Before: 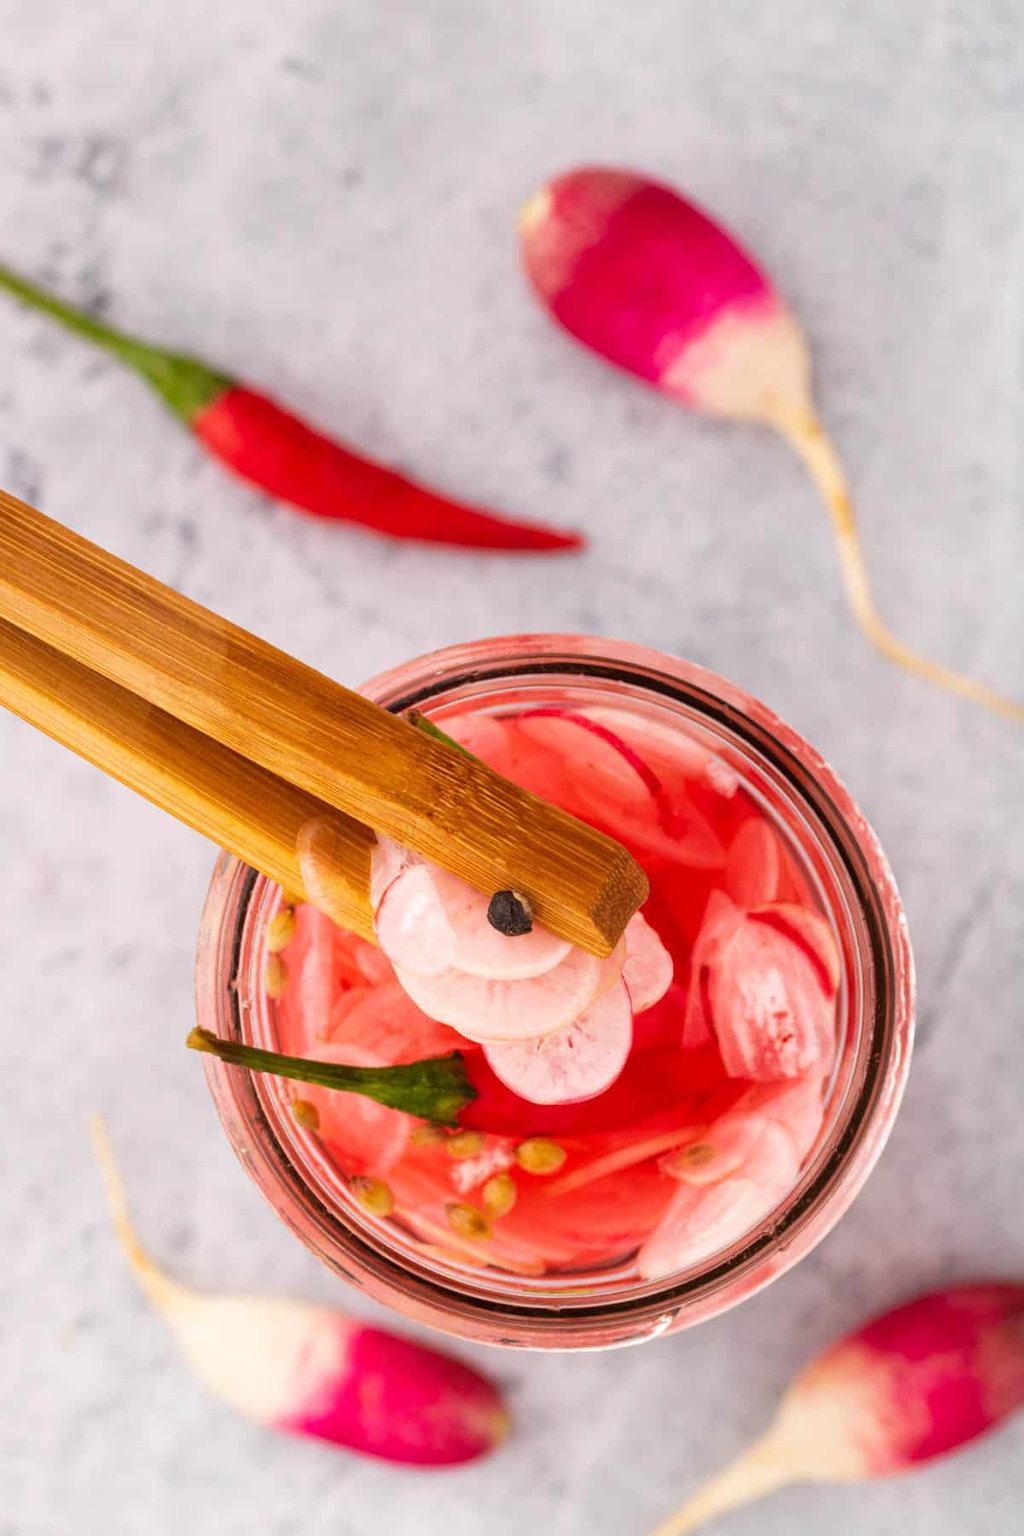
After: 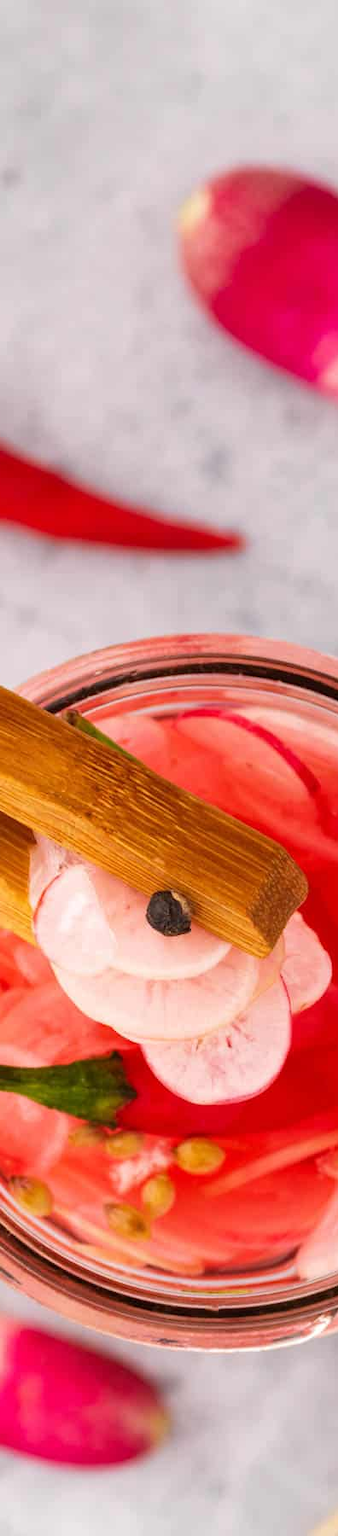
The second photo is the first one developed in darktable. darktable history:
crop: left 33.391%, right 33.498%
